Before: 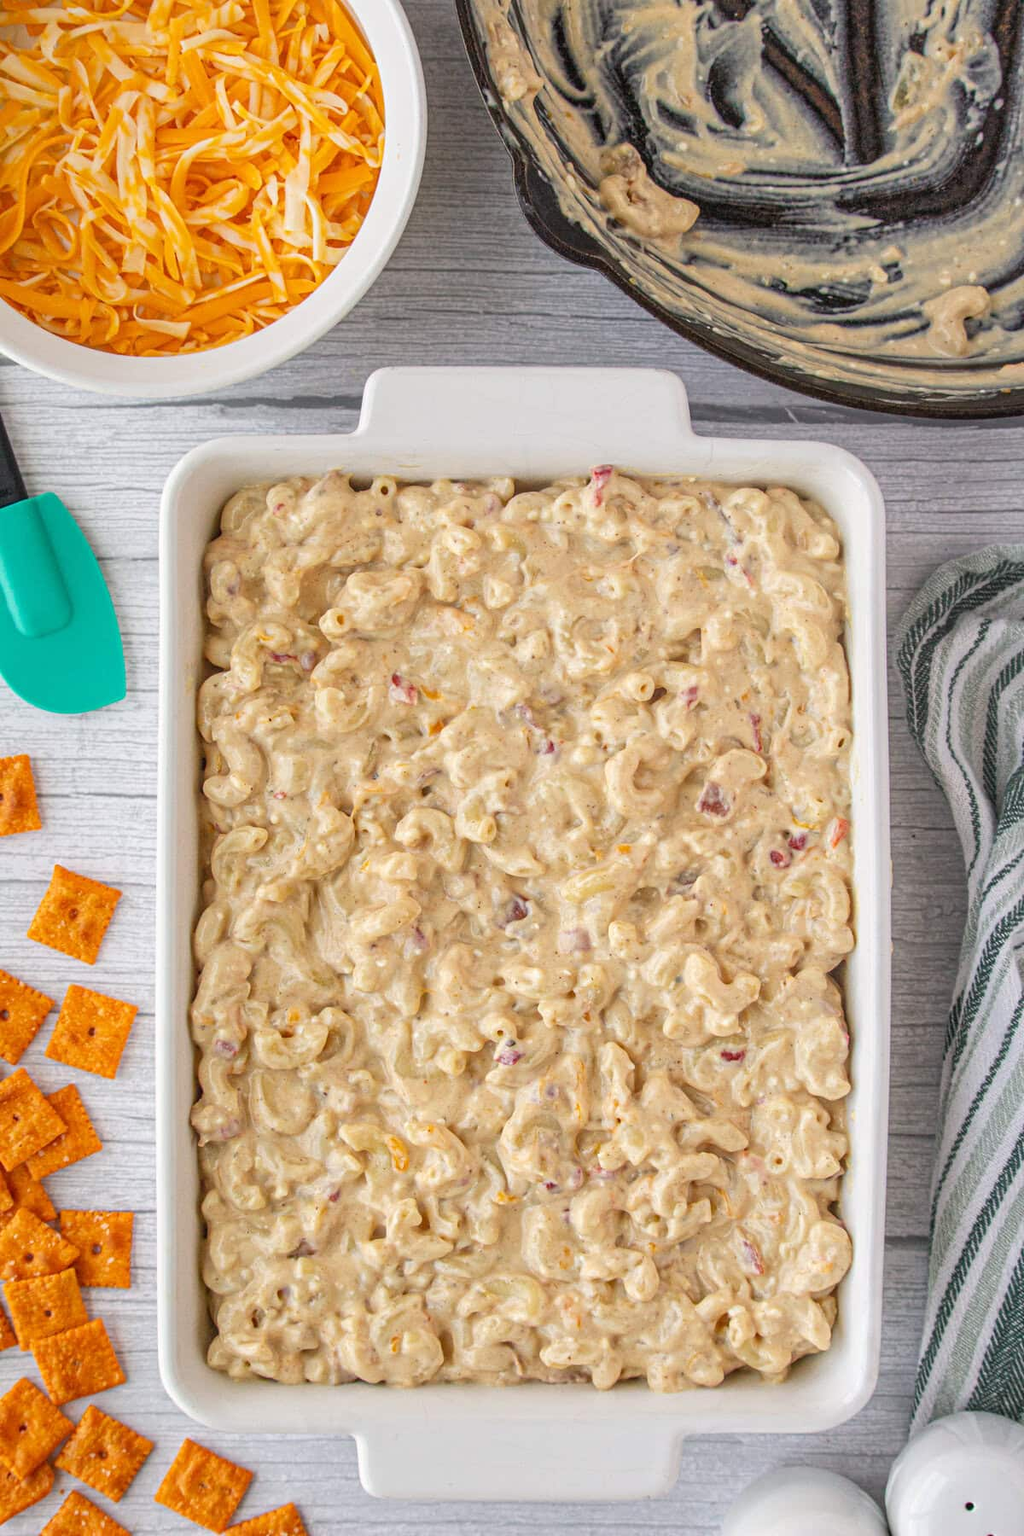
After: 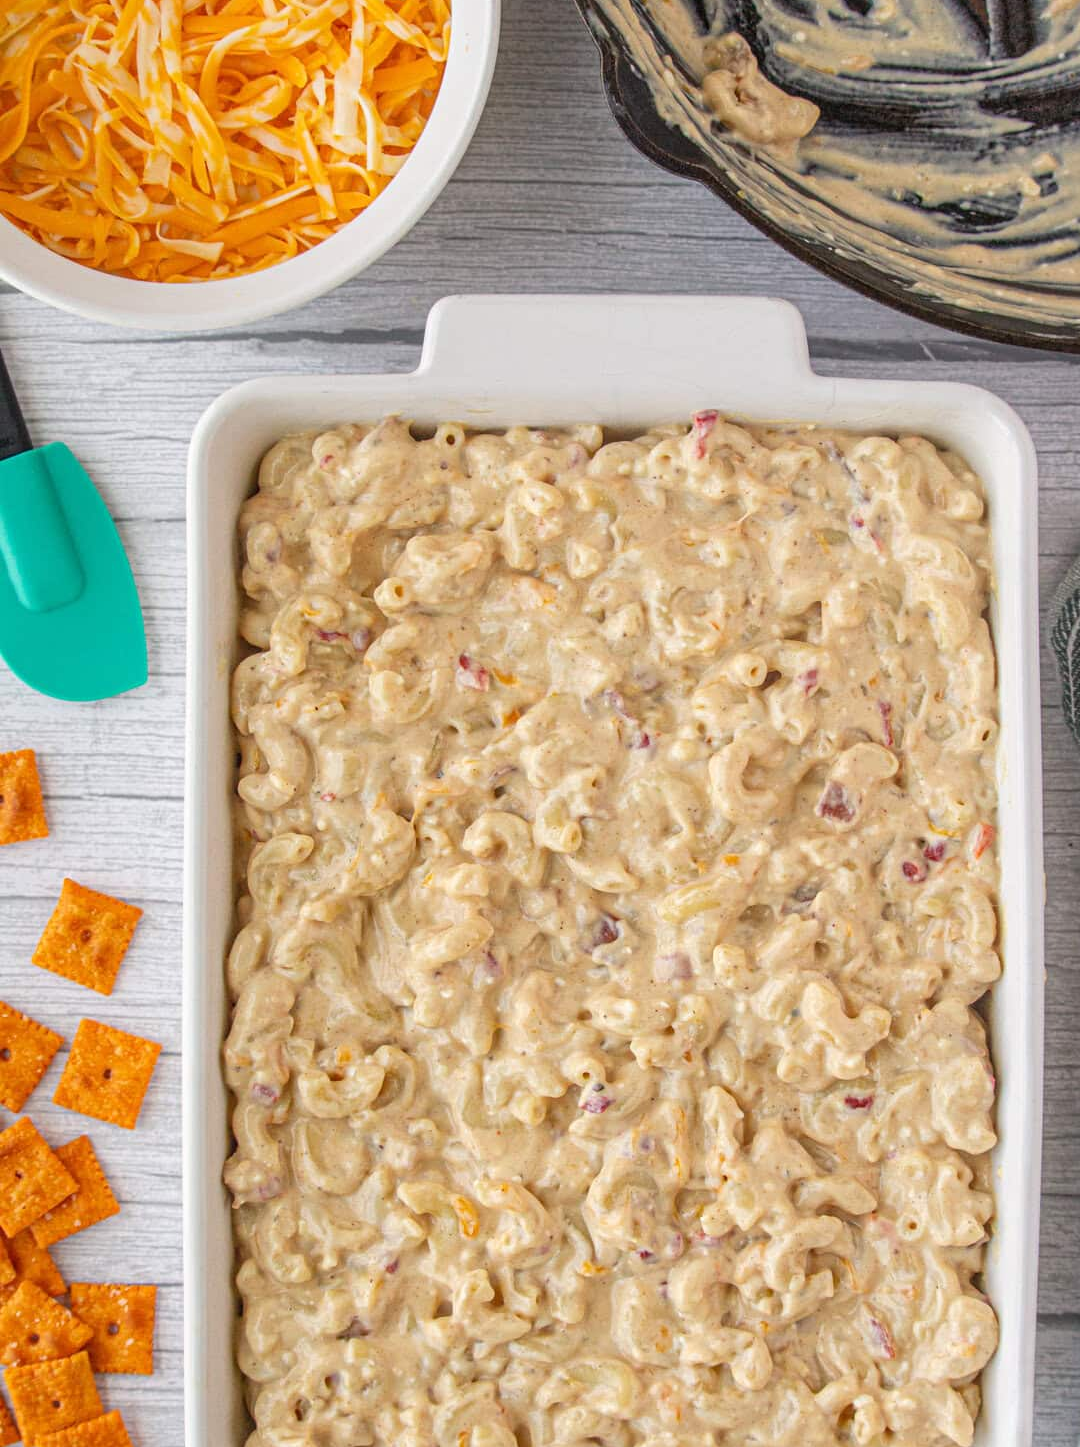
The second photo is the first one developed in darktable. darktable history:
crop: top 7.534%, right 9.803%, bottom 12.046%
